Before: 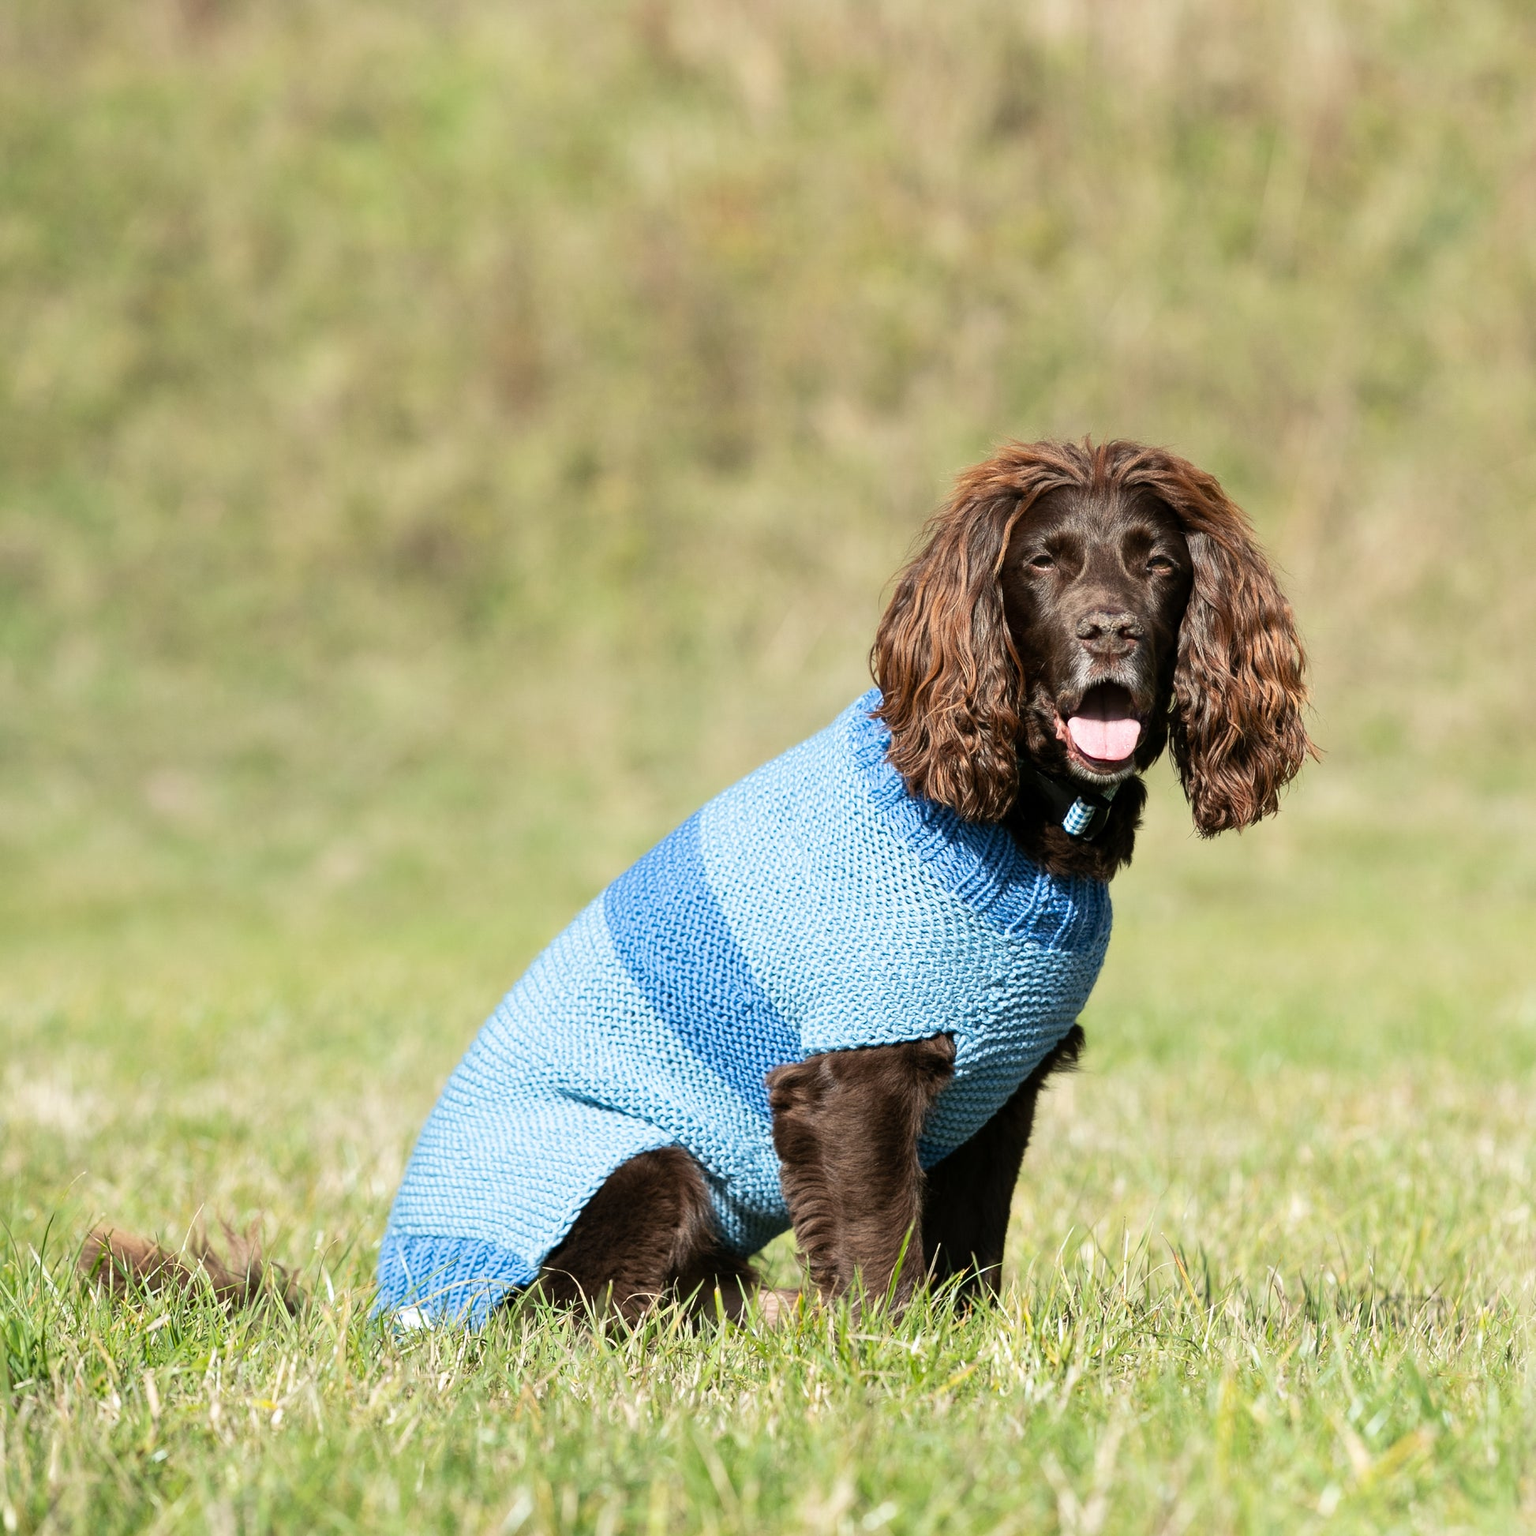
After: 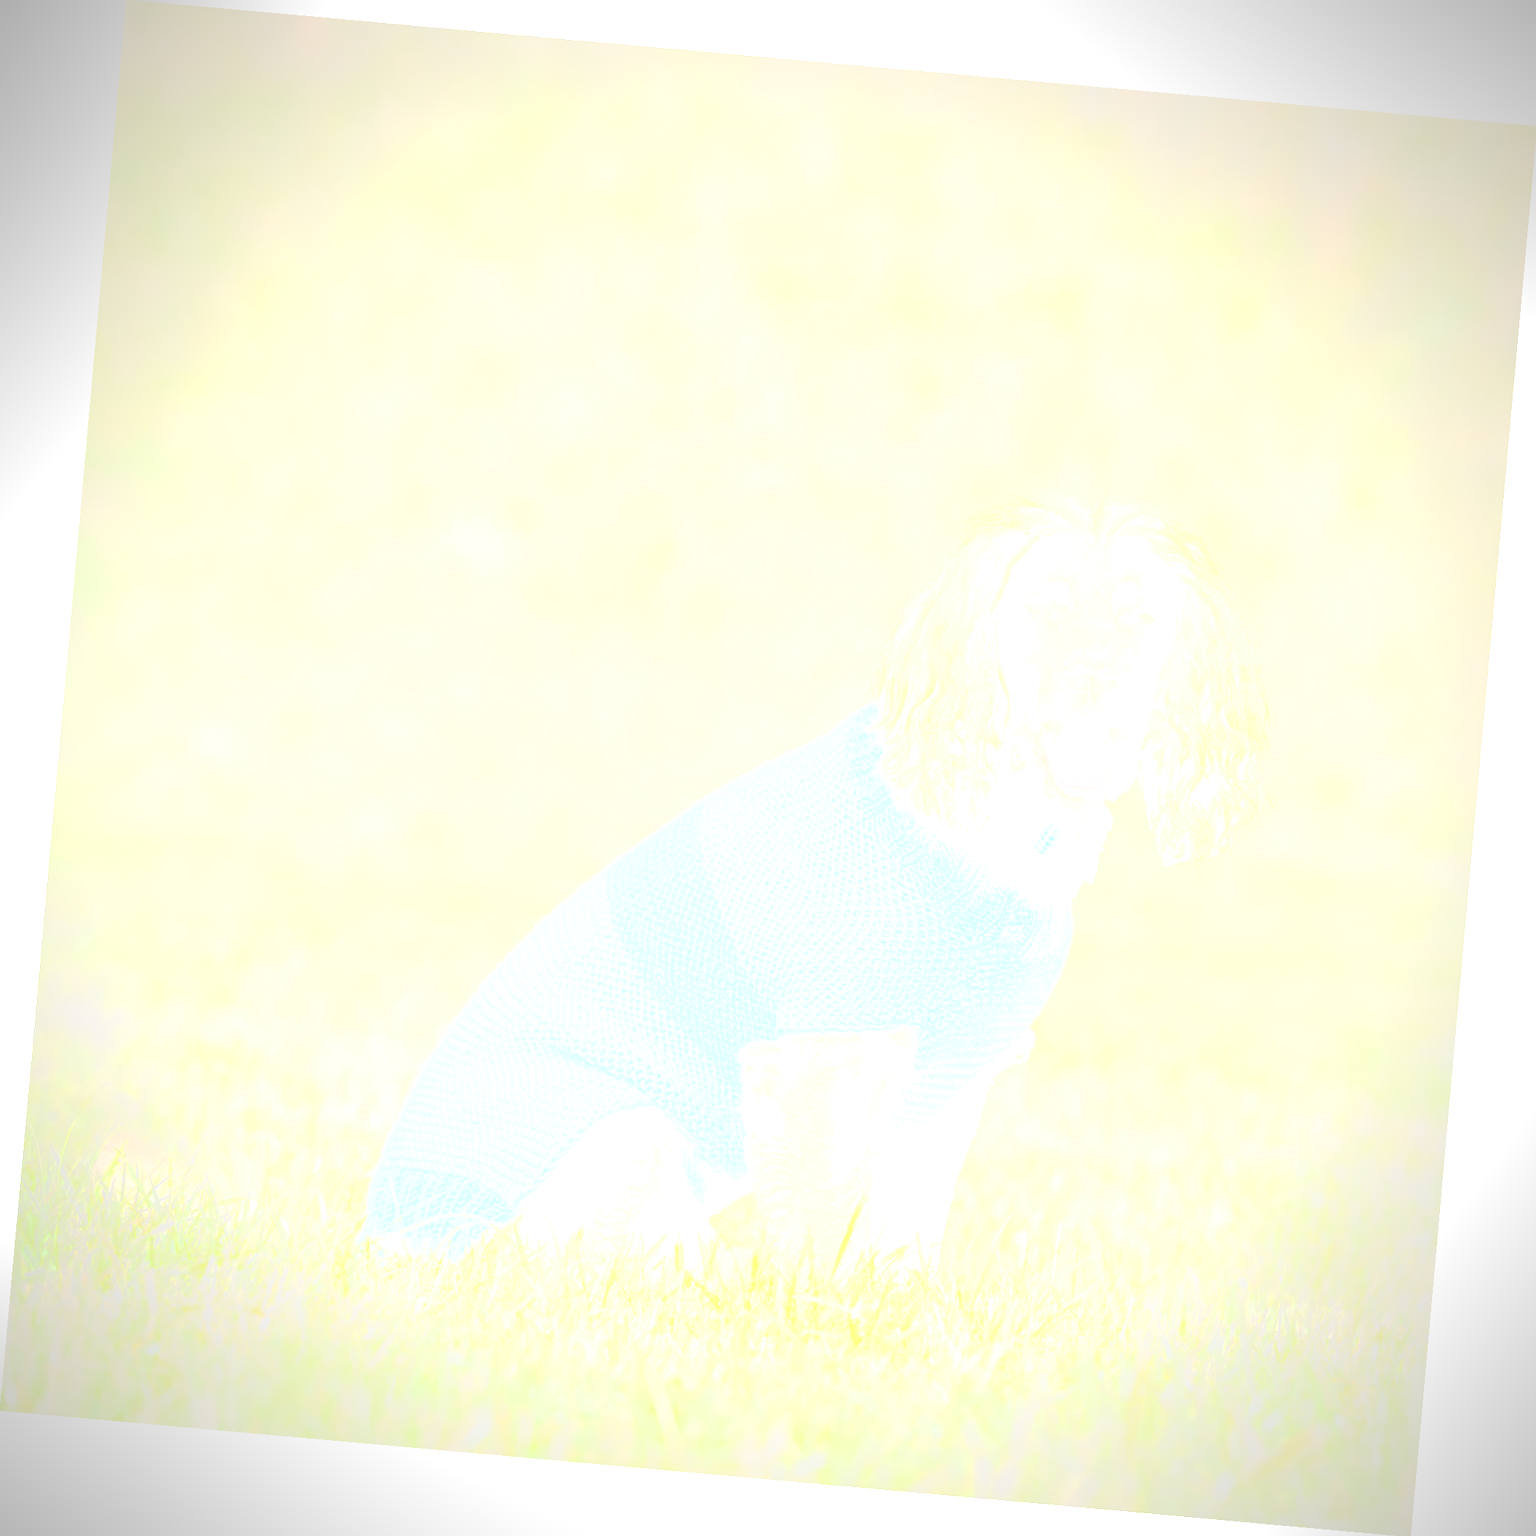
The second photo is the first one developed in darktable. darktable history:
rotate and perspective: rotation 5.12°, automatic cropping off
color balance: contrast -15%
bloom: size 70%, threshold 25%, strength 70%
vignetting: fall-off radius 60.92%
white balance: emerald 1
base curve: curves: ch0 [(0, 0.007) (0.028, 0.063) (0.121, 0.311) (0.46, 0.743) (0.859, 0.957) (1, 1)], preserve colors none
